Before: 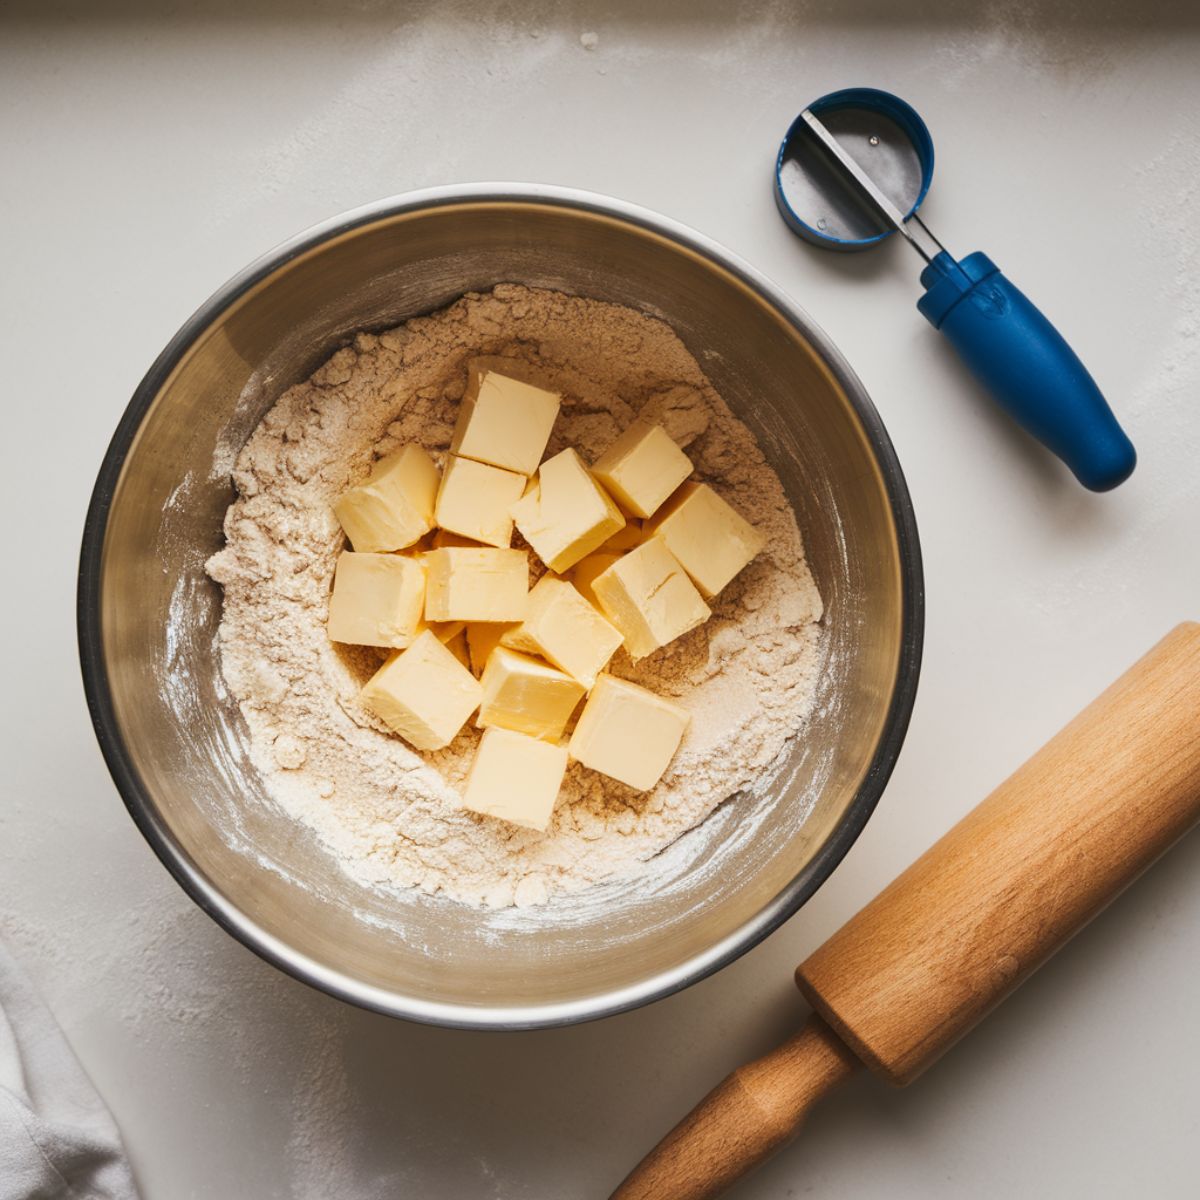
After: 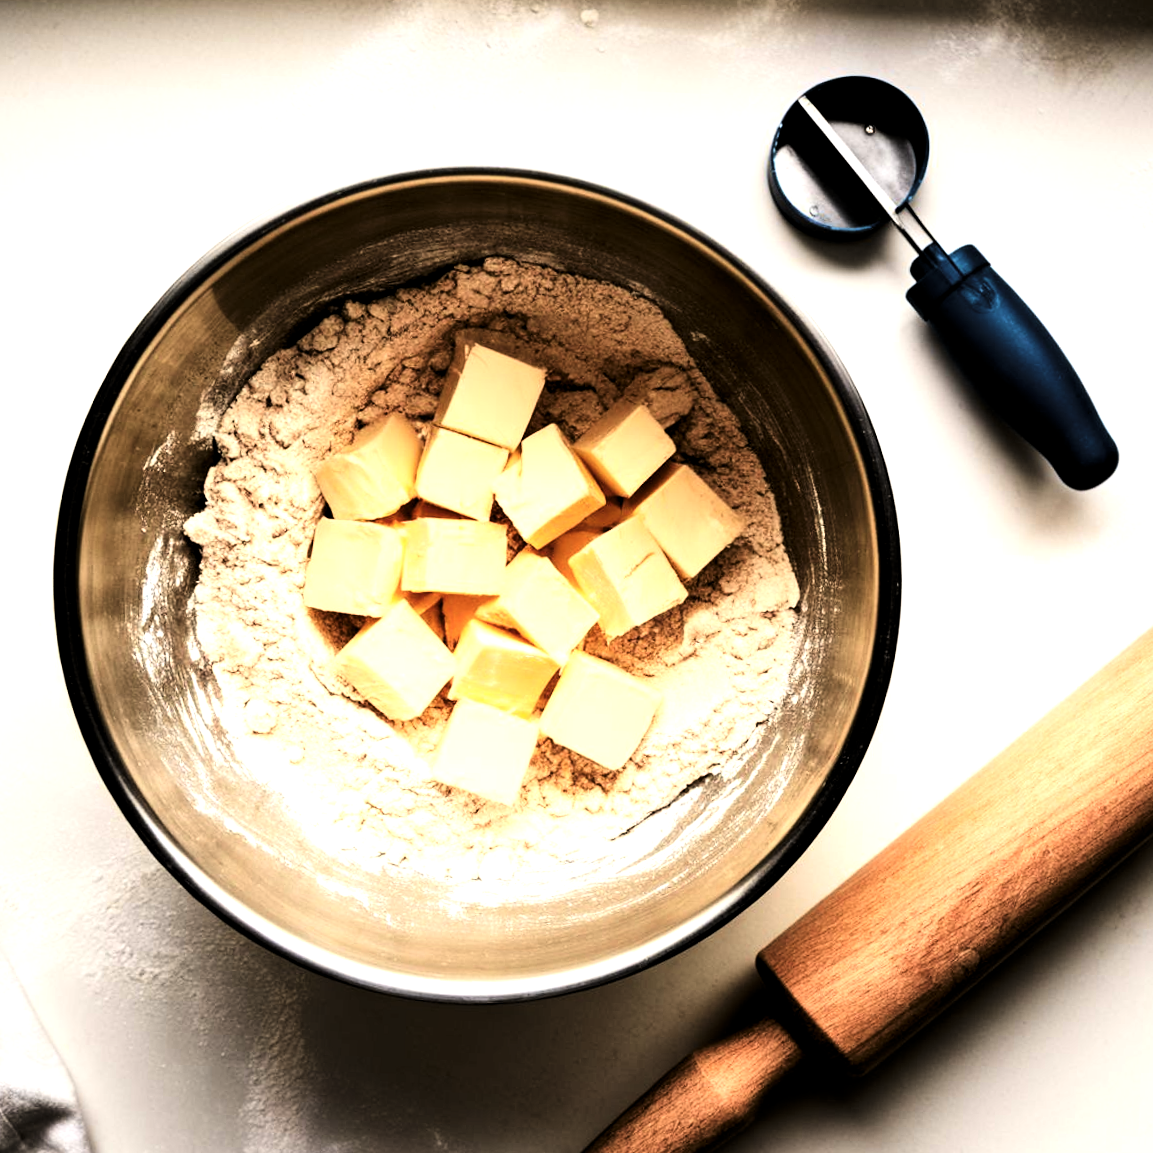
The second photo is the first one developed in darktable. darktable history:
levels: levels [0.044, 0.475, 0.791]
crop and rotate: angle -2.38°
filmic rgb: black relative exposure -5 EV, white relative exposure 3.5 EV, hardness 3.19, contrast 1.4, highlights saturation mix -30%
tone curve: curves: ch0 [(0, 0) (0.091, 0.066) (0.184, 0.16) (0.491, 0.519) (0.748, 0.765) (1, 0.919)]; ch1 [(0, 0) (0.179, 0.173) (0.322, 0.32) (0.424, 0.424) (0.502, 0.504) (0.56, 0.578) (0.631, 0.675) (0.777, 0.806) (1, 1)]; ch2 [(0, 0) (0.434, 0.447) (0.483, 0.487) (0.547, 0.573) (0.676, 0.673) (1, 1)], color space Lab, independent channels, preserve colors none
